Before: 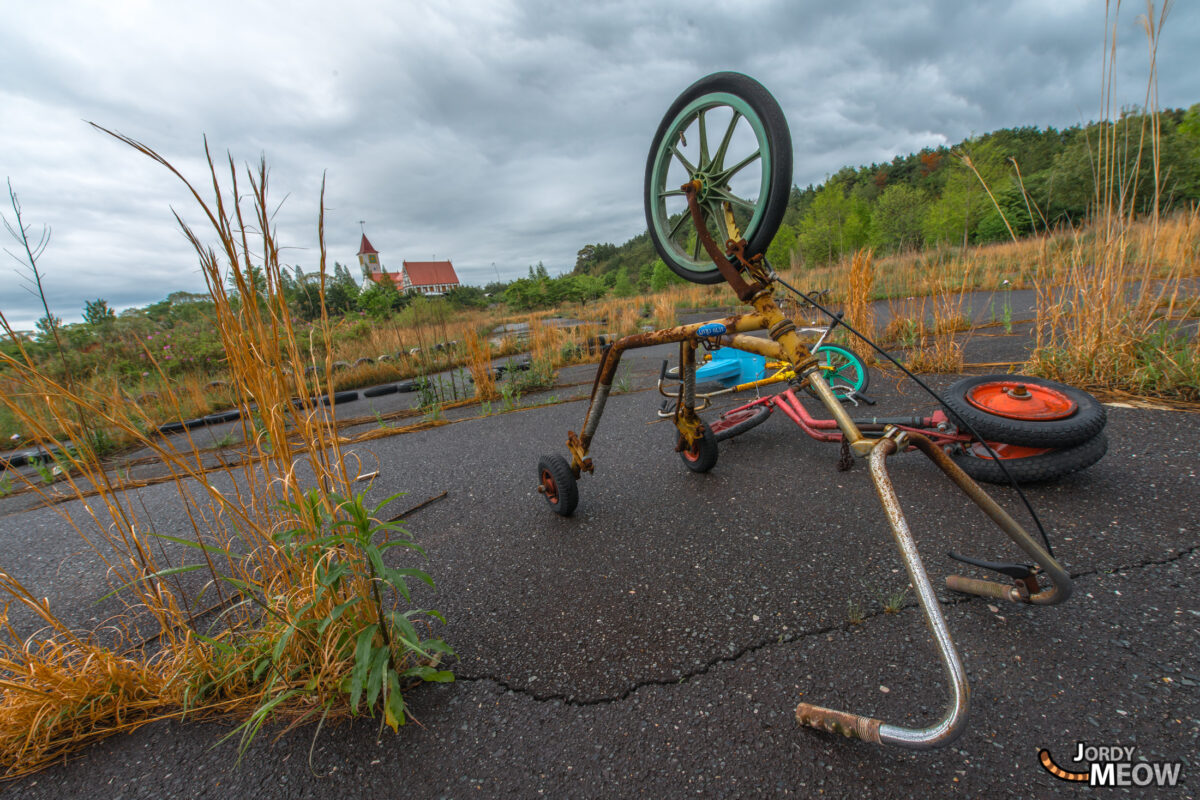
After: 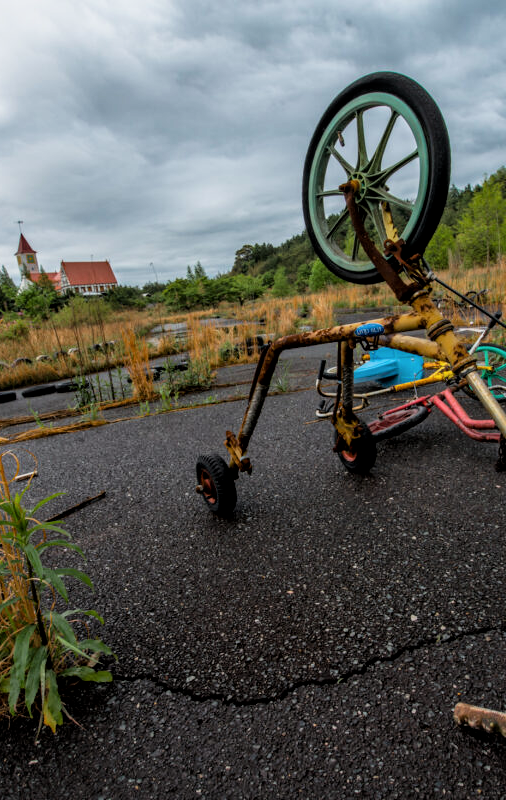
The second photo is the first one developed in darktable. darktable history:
crop: left 28.582%, right 29.248%
haze removal: compatibility mode true, adaptive false
filmic rgb: black relative exposure -5.01 EV, white relative exposure 3.19 EV, threshold 5.94 EV, hardness 3.43, contrast 1.183, highlights saturation mix -31.13%, enable highlight reconstruction true
local contrast: mode bilateral grid, contrast 20, coarseness 49, detail 119%, midtone range 0.2
